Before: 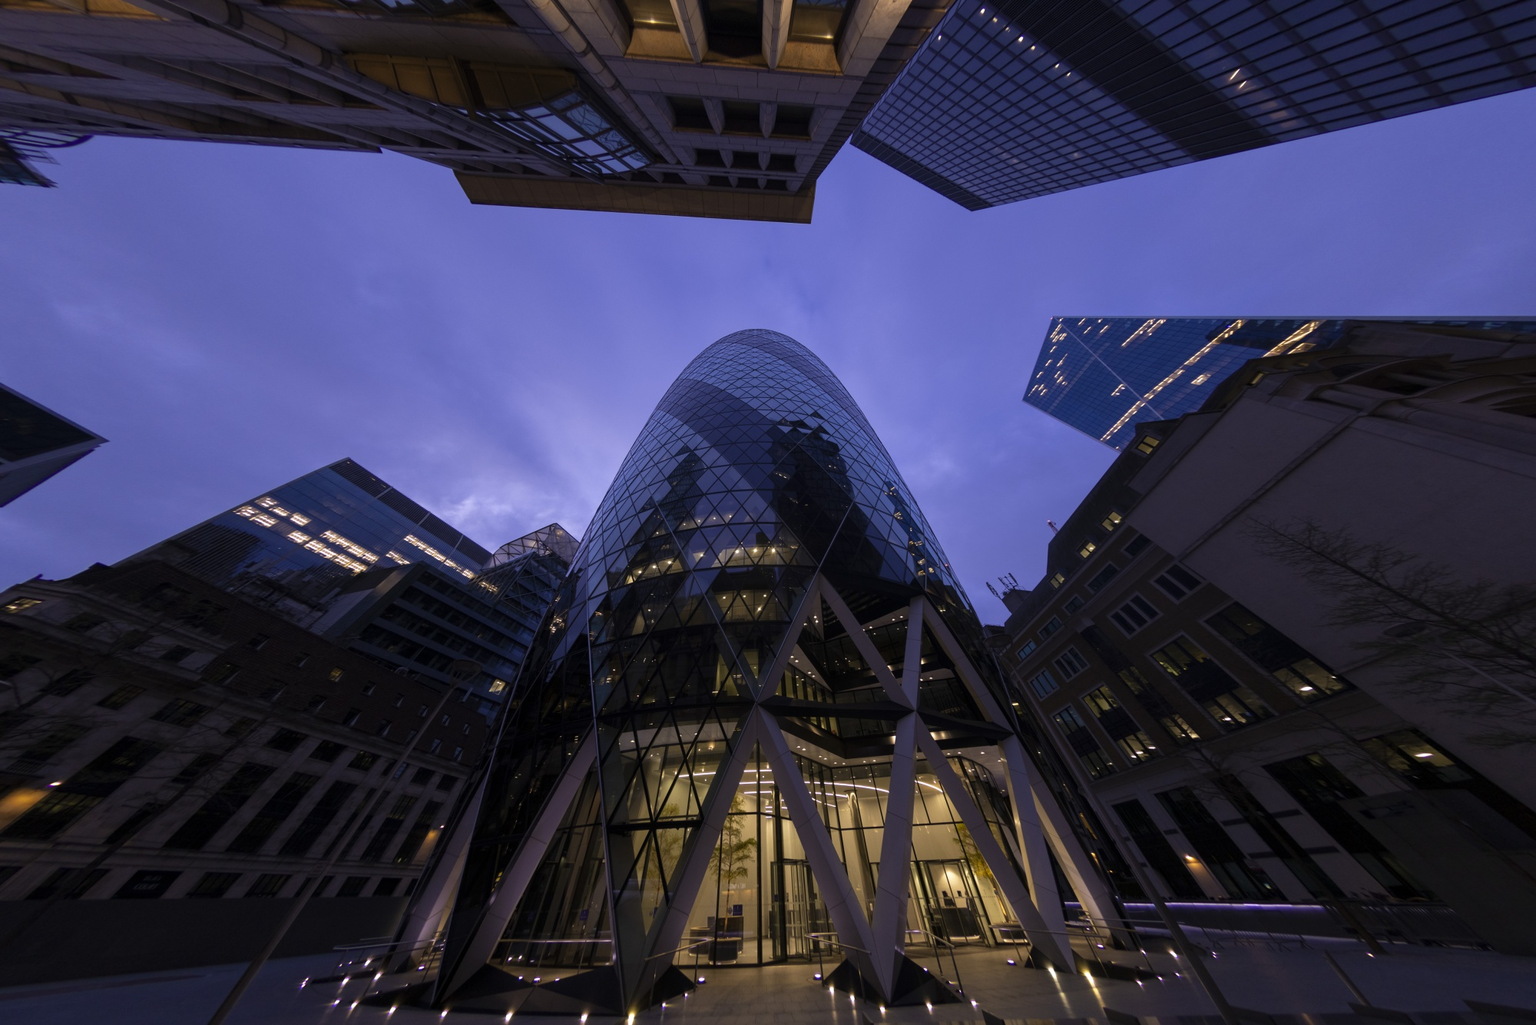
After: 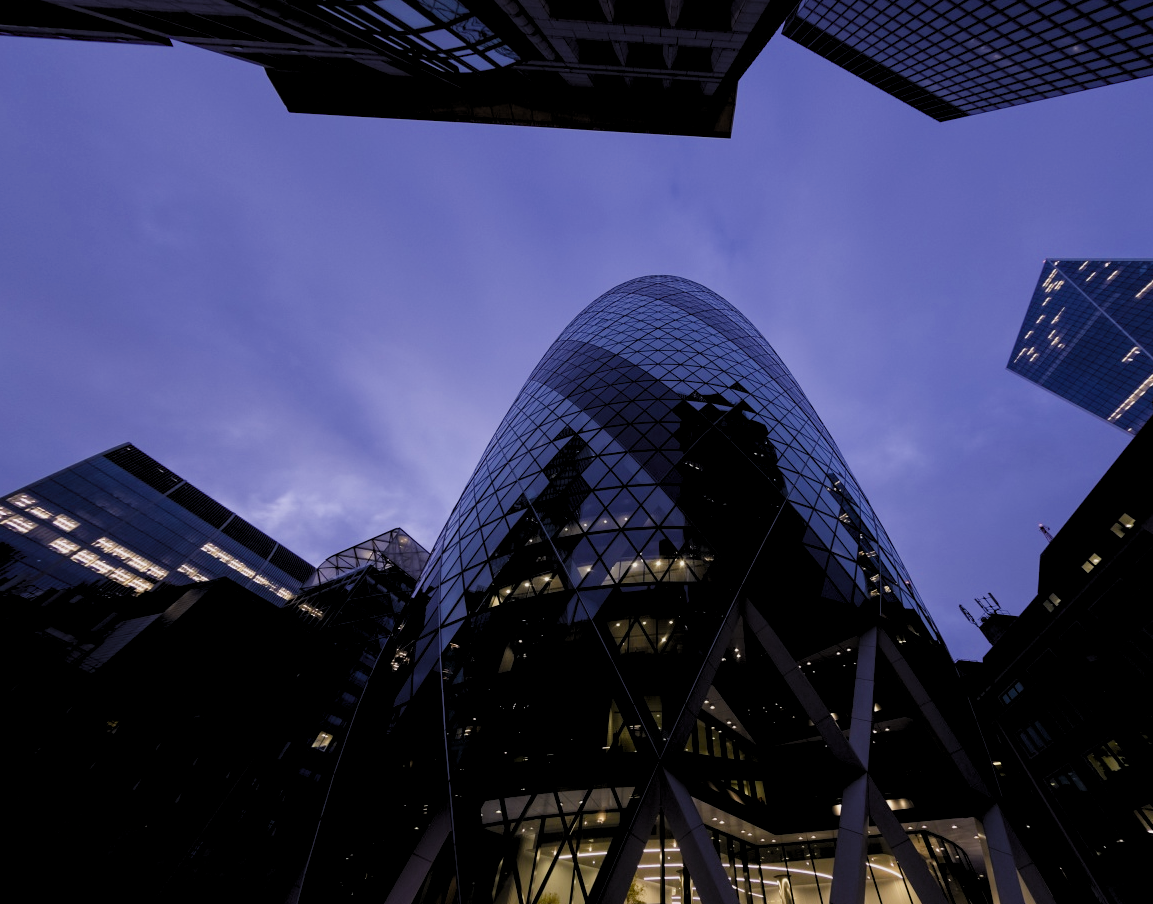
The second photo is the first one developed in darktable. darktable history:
filmic rgb: black relative exposure -9.2 EV, white relative exposure 6.74 EV, hardness 3.06, contrast 1.061, add noise in highlights 0, color science v3 (2019), use custom middle-gray values true, contrast in highlights soft
levels: white 90.73%, levels [0.062, 0.494, 0.925]
crop: left 16.255%, top 11.48%, right 26.045%, bottom 20.721%
color balance rgb: shadows lift › chroma 1.002%, shadows lift › hue 242.39°, linear chroma grading › shadows -1.687%, linear chroma grading › highlights -14.188%, linear chroma grading › global chroma -9.439%, linear chroma grading › mid-tones -10.231%, perceptual saturation grading › global saturation 34.807%, perceptual saturation grading › highlights -29.955%, perceptual saturation grading › shadows 36.049%, global vibrance 0.582%
